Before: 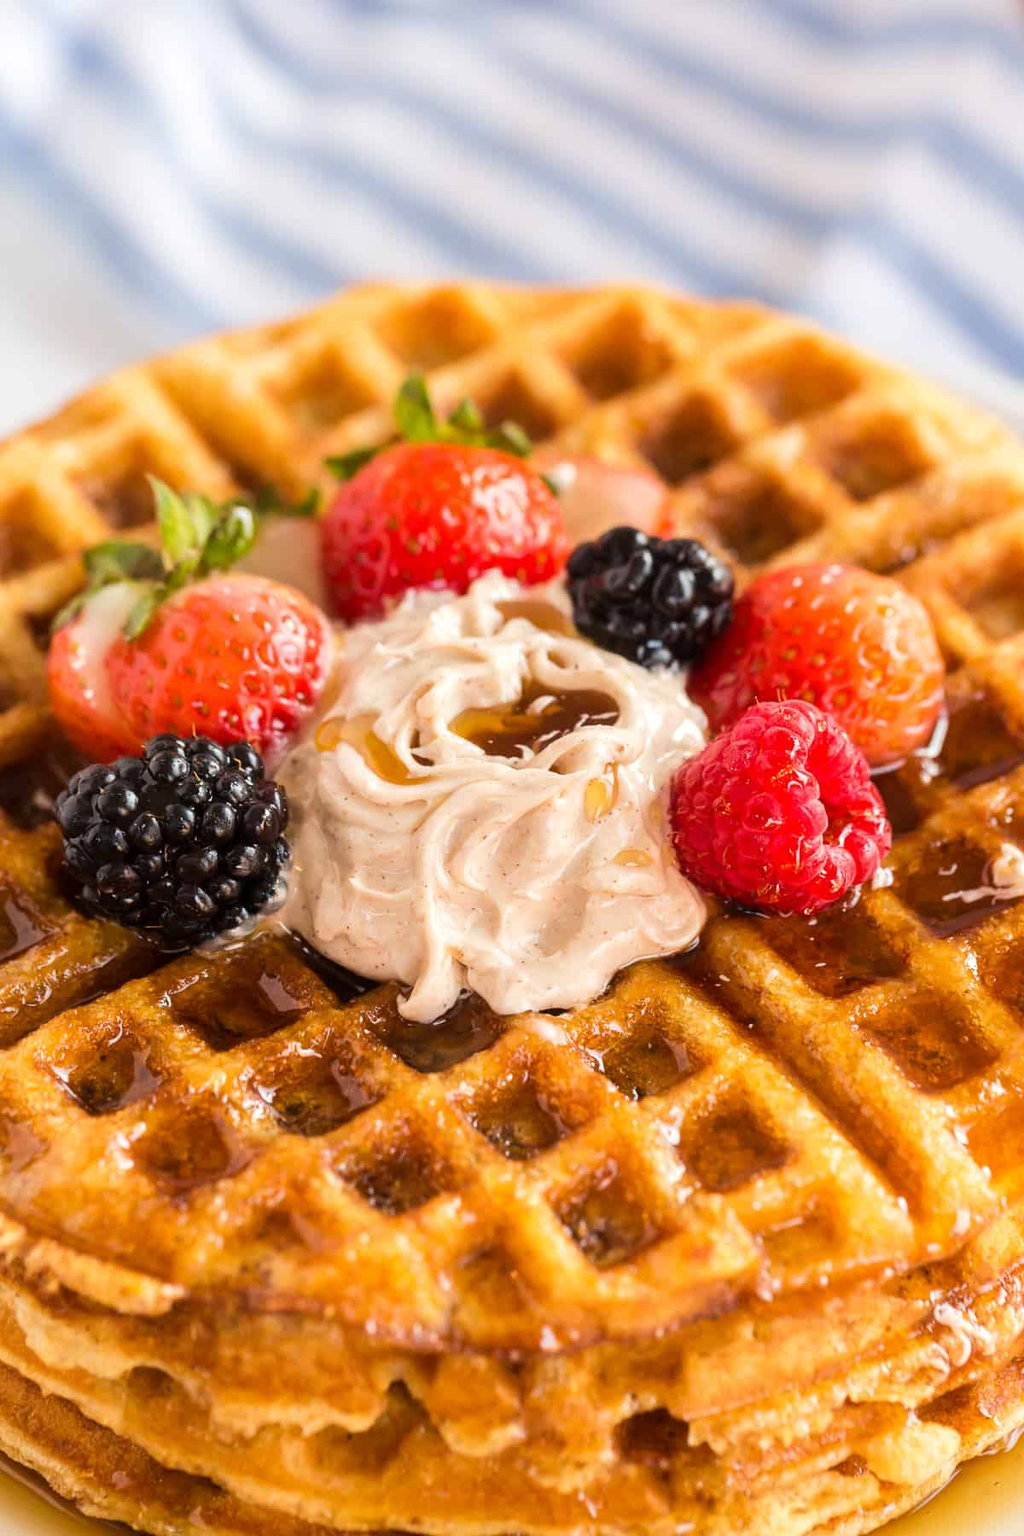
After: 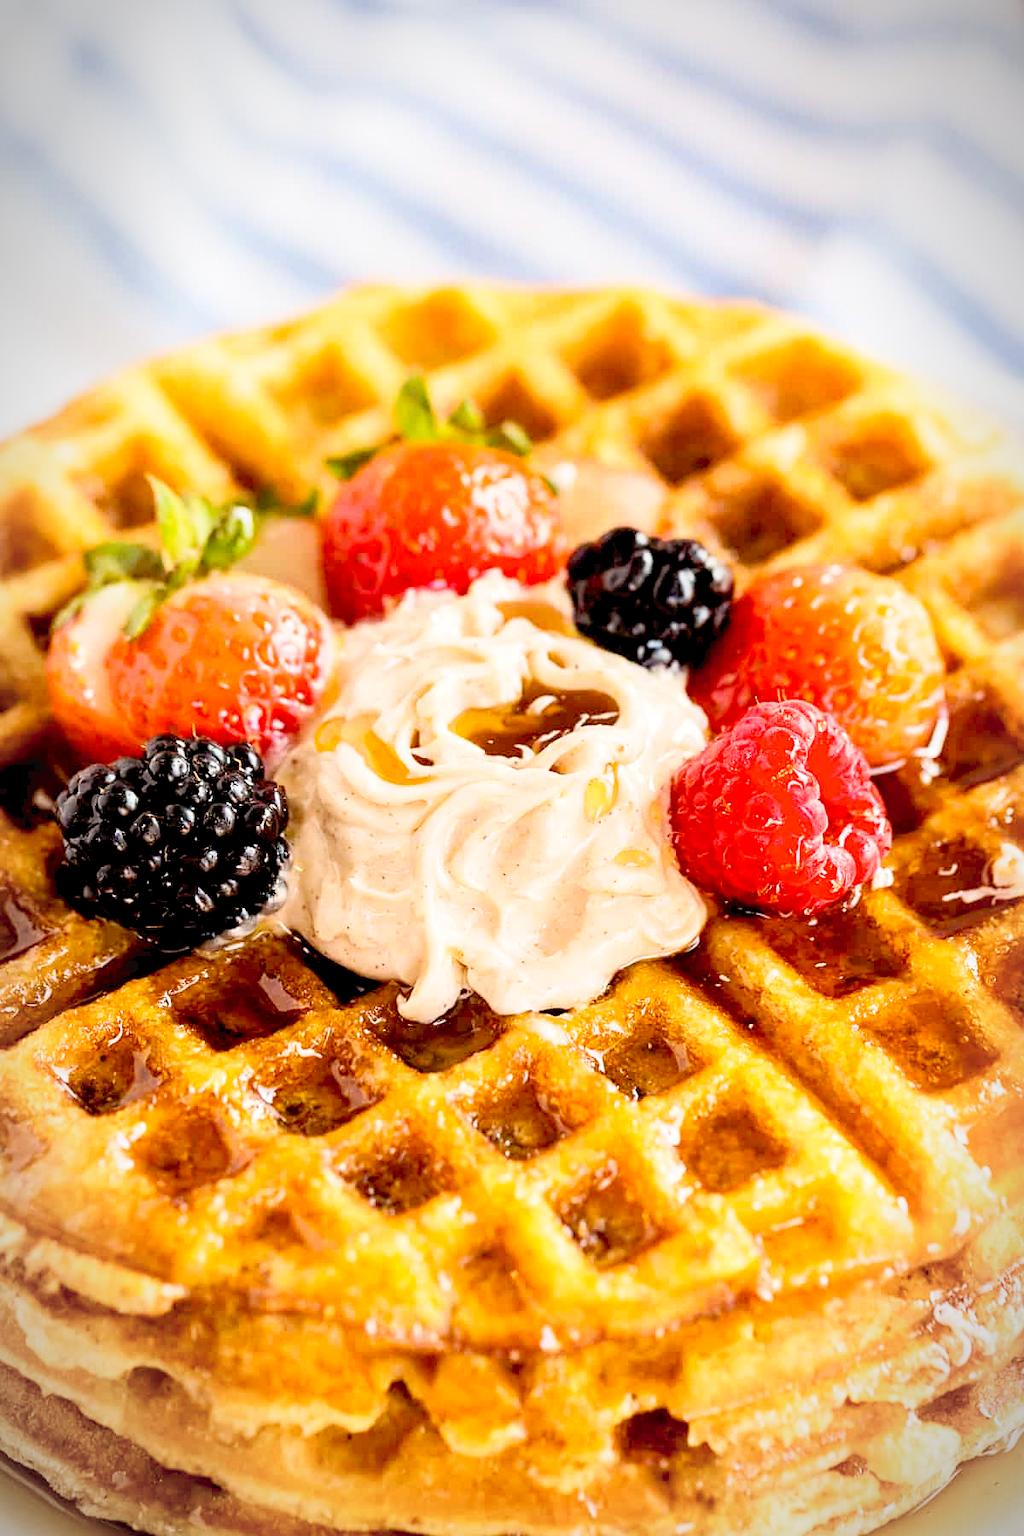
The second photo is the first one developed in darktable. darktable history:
exposure: black level correction 0.017, exposure -0.008 EV, compensate highlight preservation false
sharpen: amount 0.207
haze removal: on, module defaults
vignetting: fall-off start 86.99%, automatic ratio true
base curve: curves: ch0 [(0, 0) (0.204, 0.334) (0.55, 0.733) (1, 1)], preserve colors none
tone curve: curves: ch0 [(0, 0) (0.003, 0.032) (0.011, 0.033) (0.025, 0.036) (0.044, 0.046) (0.069, 0.069) (0.1, 0.108) (0.136, 0.157) (0.177, 0.208) (0.224, 0.256) (0.277, 0.313) (0.335, 0.379) (0.399, 0.444) (0.468, 0.514) (0.543, 0.595) (0.623, 0.687) (0.709, 0.772) (0.801, 0.854) (0.898, 0.933) (1, 1)], color space Lab, independent channels, preserve colors none
